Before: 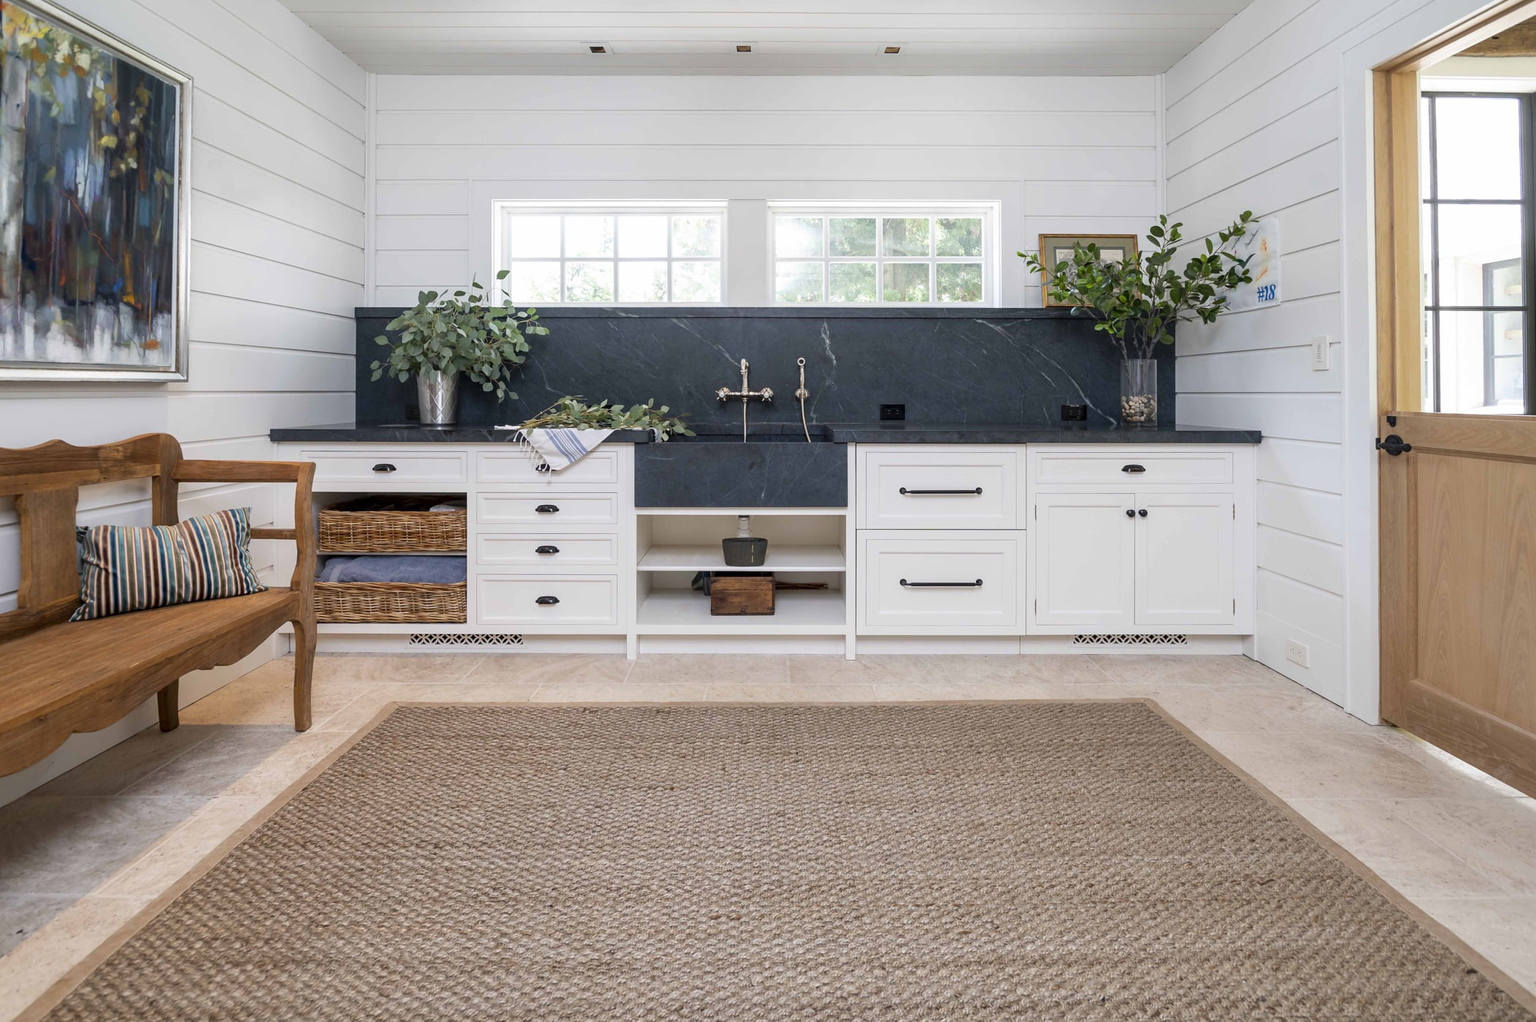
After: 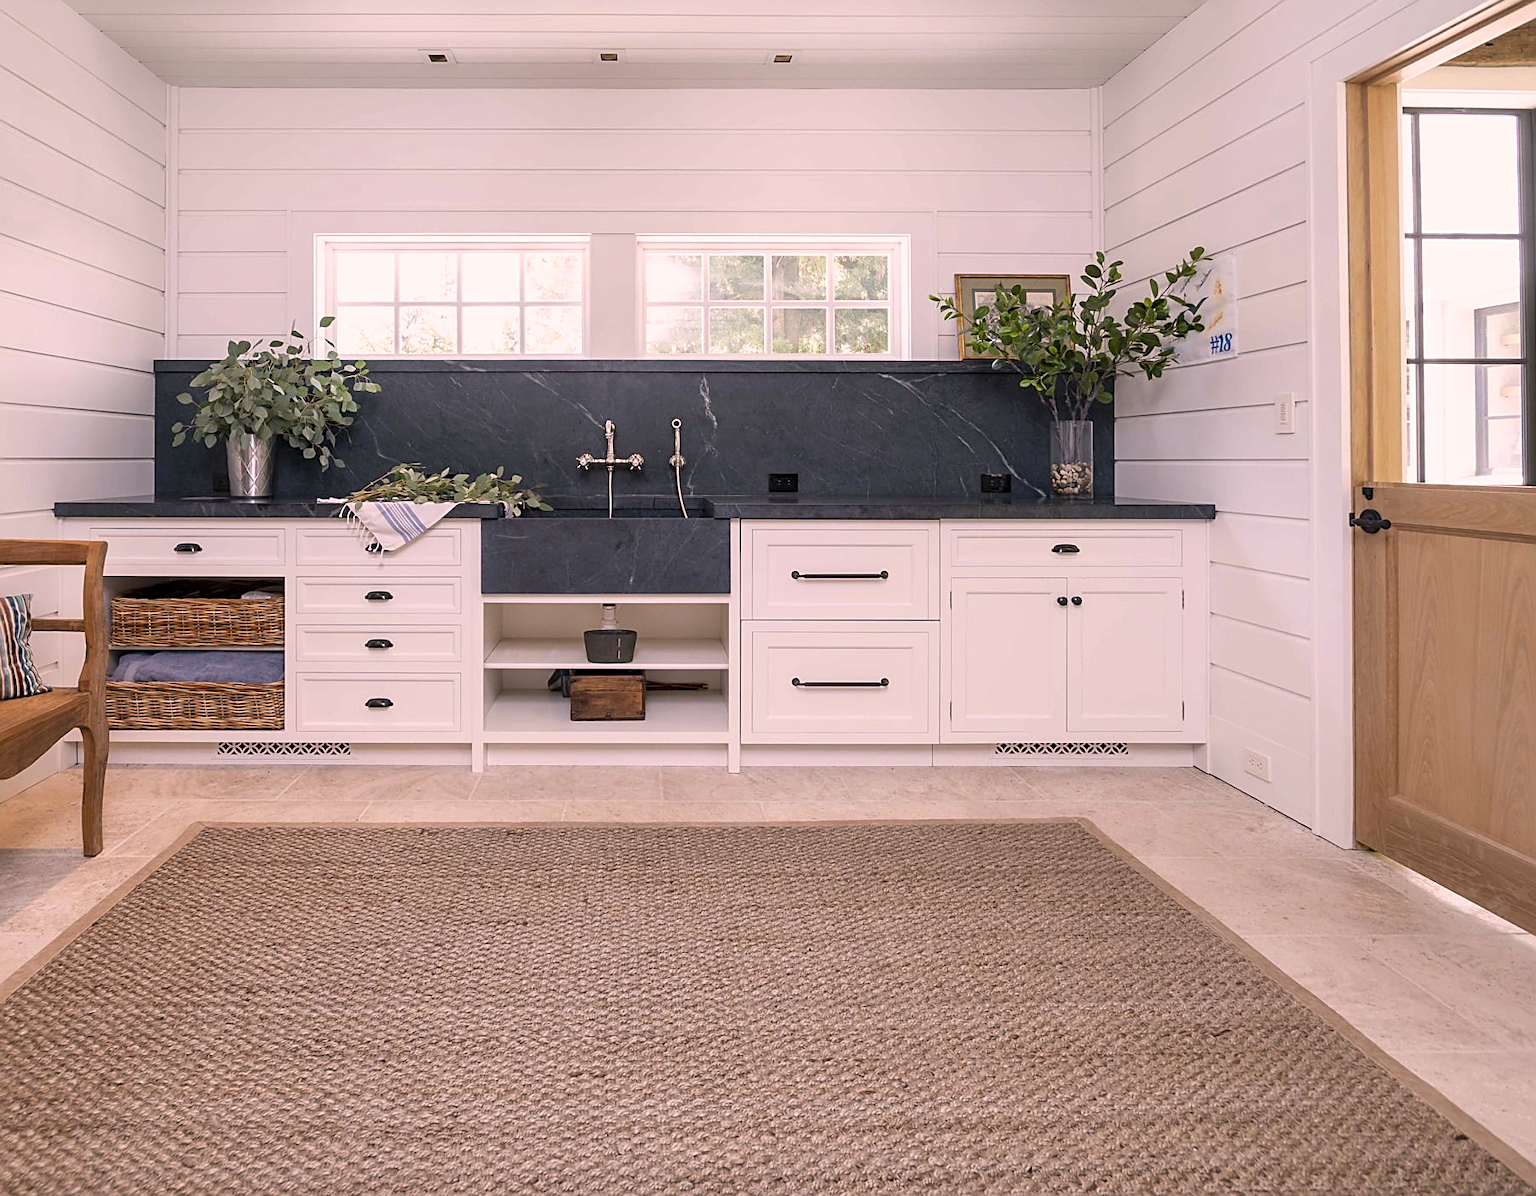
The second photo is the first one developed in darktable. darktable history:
crop and rotate: left 14.584%
sharpen: on, module defaults
color correction: highlights a* 12.23, highlights b* 5.41
